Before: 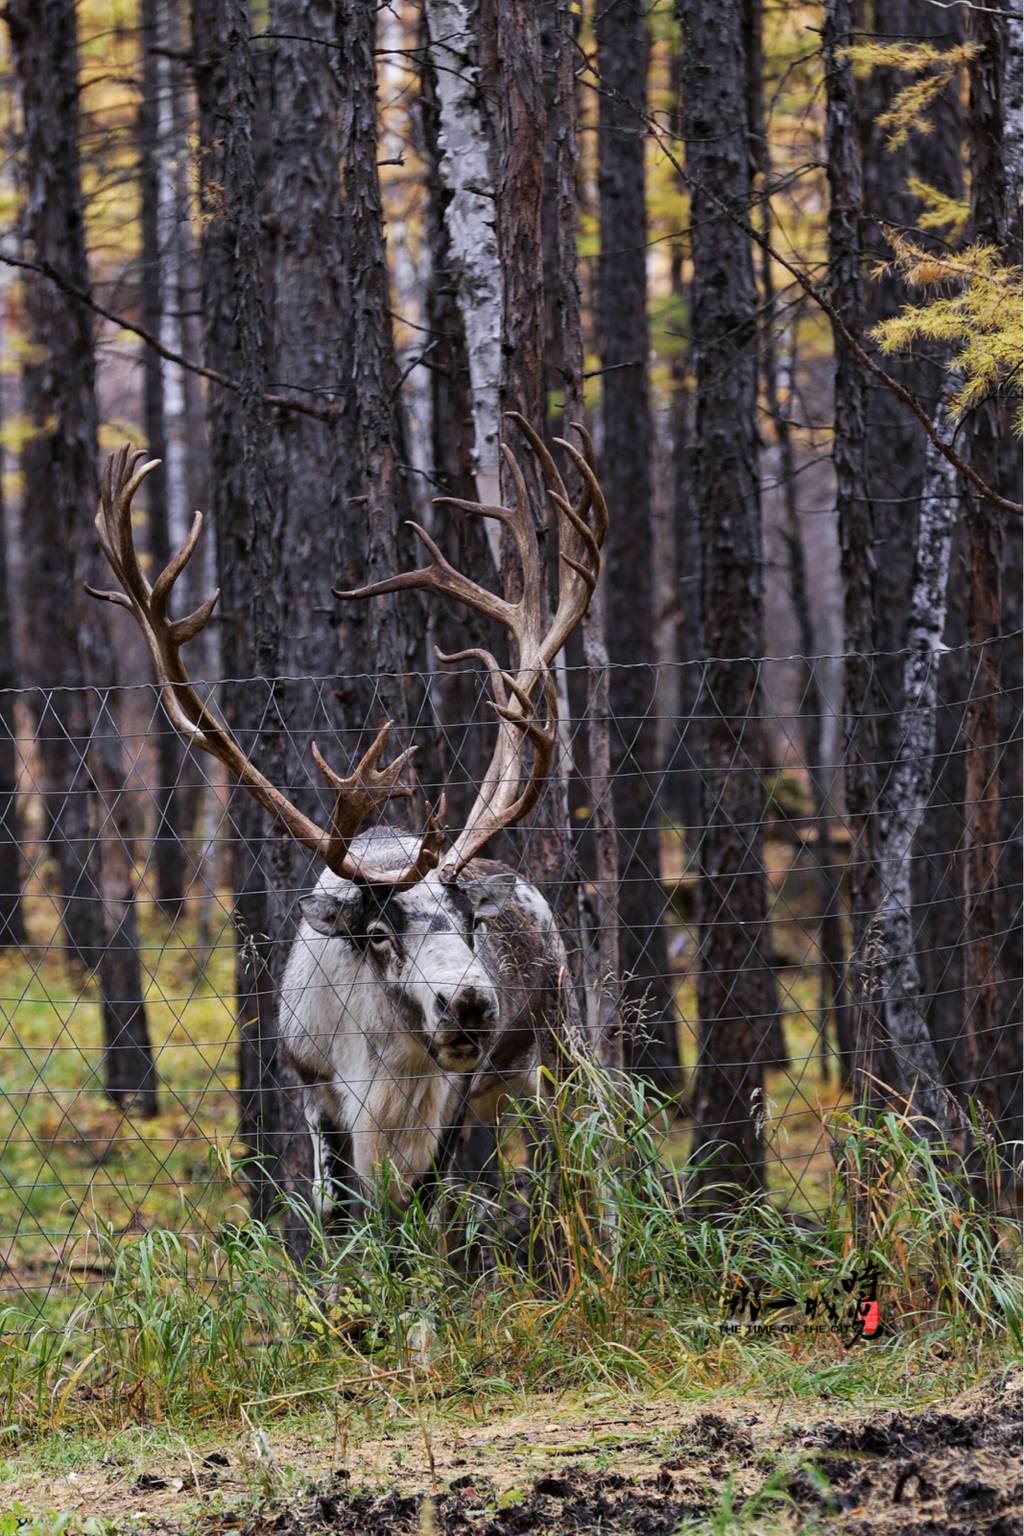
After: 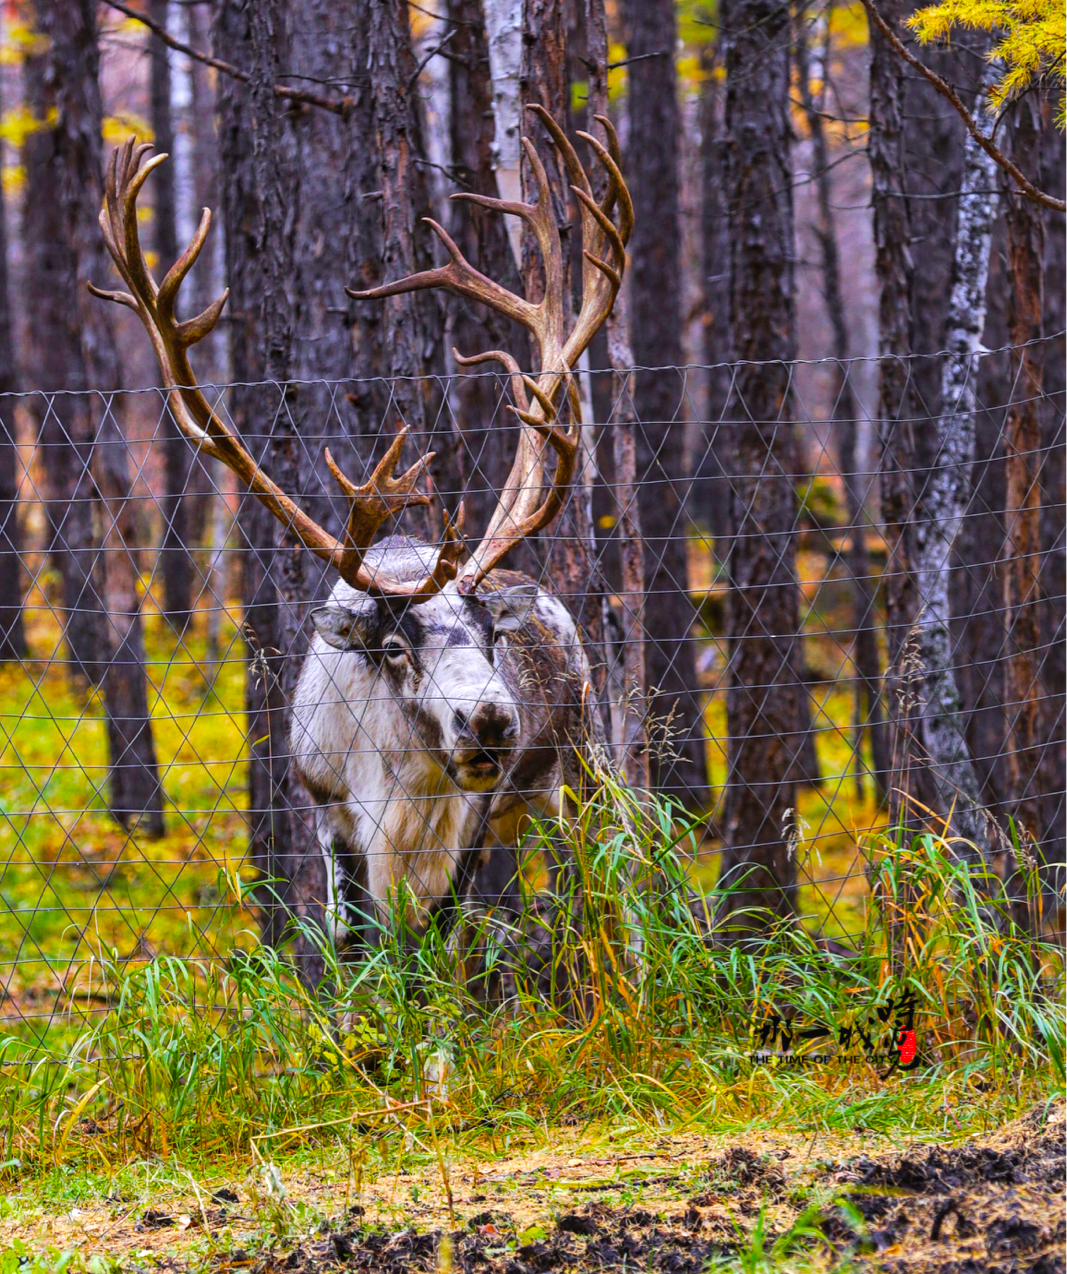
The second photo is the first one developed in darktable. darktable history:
local contrast: detail 109%
crop and rotate: top 20.333%
color balance rgb: linear chroma grading › global chroma 20.417%, perceptual saturation grading › global saturation 19.987%, perceptual brilliance grading › global brilliance 9.894%, perceptual brilliance grading › shadows 15.223%, global vibrance 43.045%
